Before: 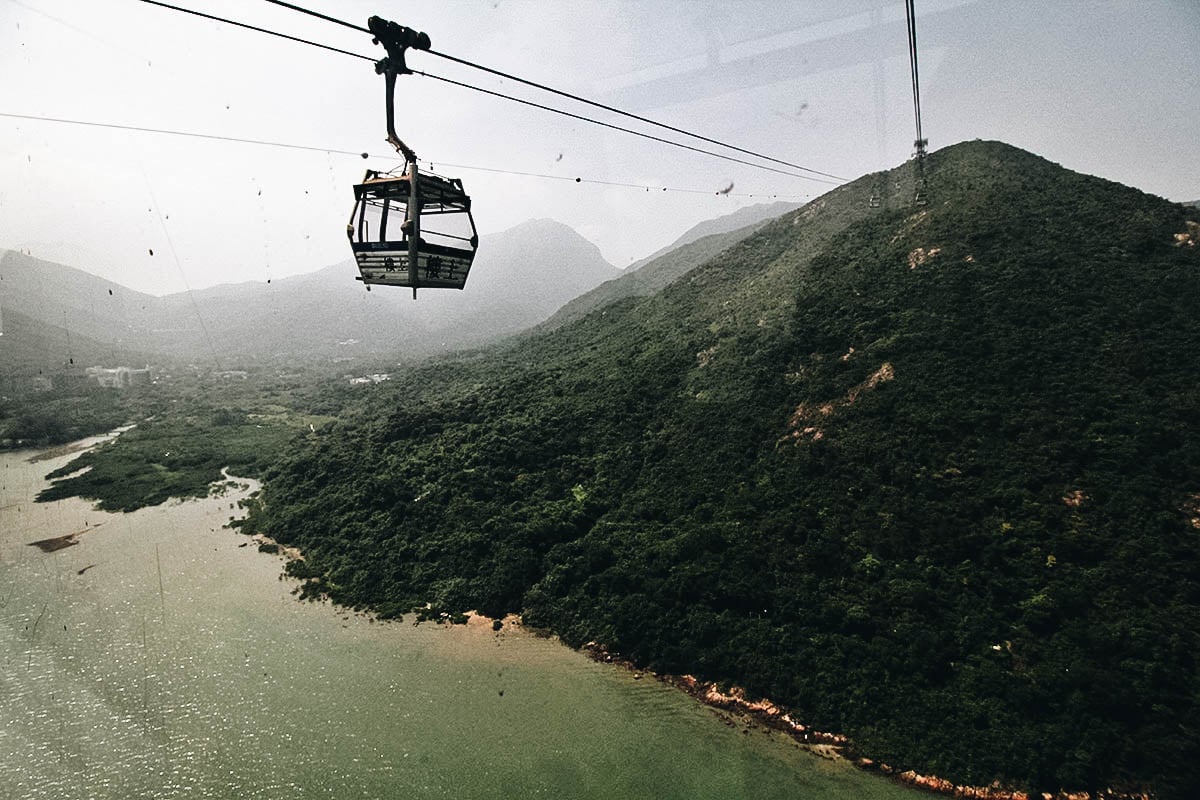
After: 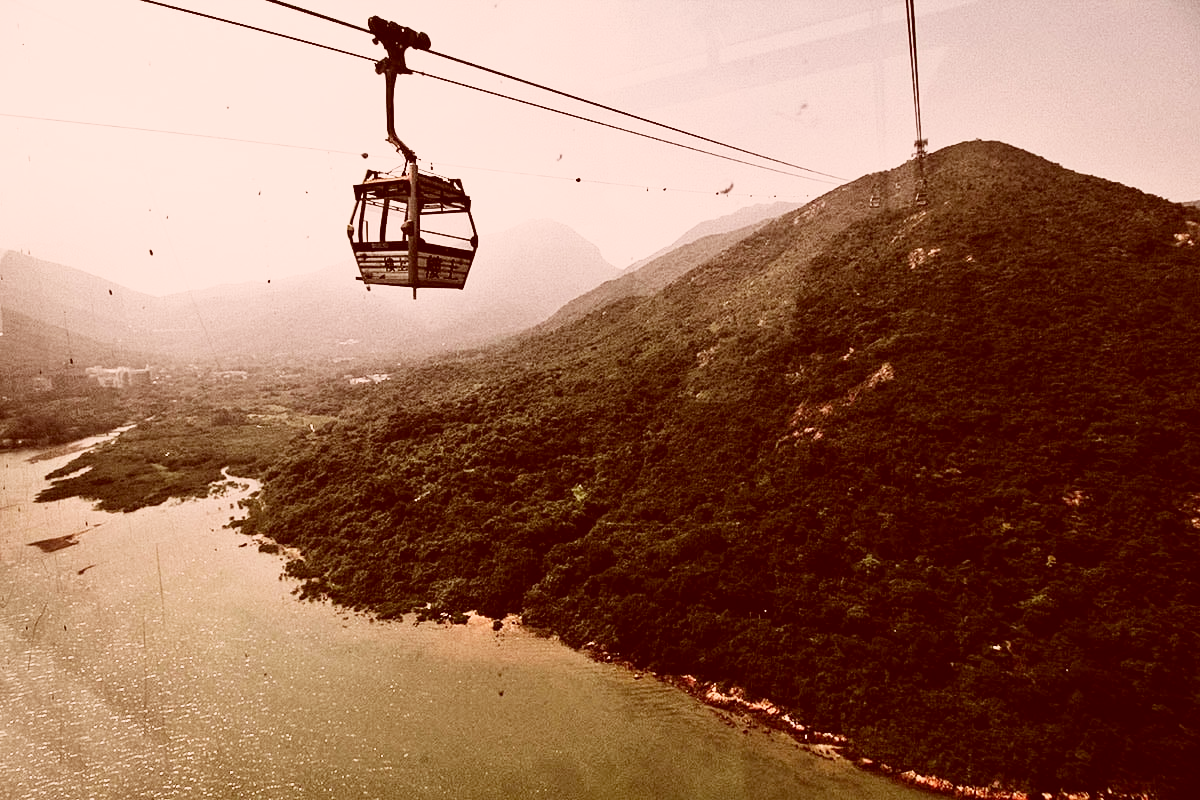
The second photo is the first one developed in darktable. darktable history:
color correction: highlights a* 9.16, highlights b* 8.74, shadows a* 39.75, shadows b* 39.37, saturation 0.82
base curve: curves: ch0 [(0, 0) (0.088, 0.125) (0.176, 0.251) (0.354, 0.501) (0.613, 0.749) (1, 0.877)], preserve colors none
